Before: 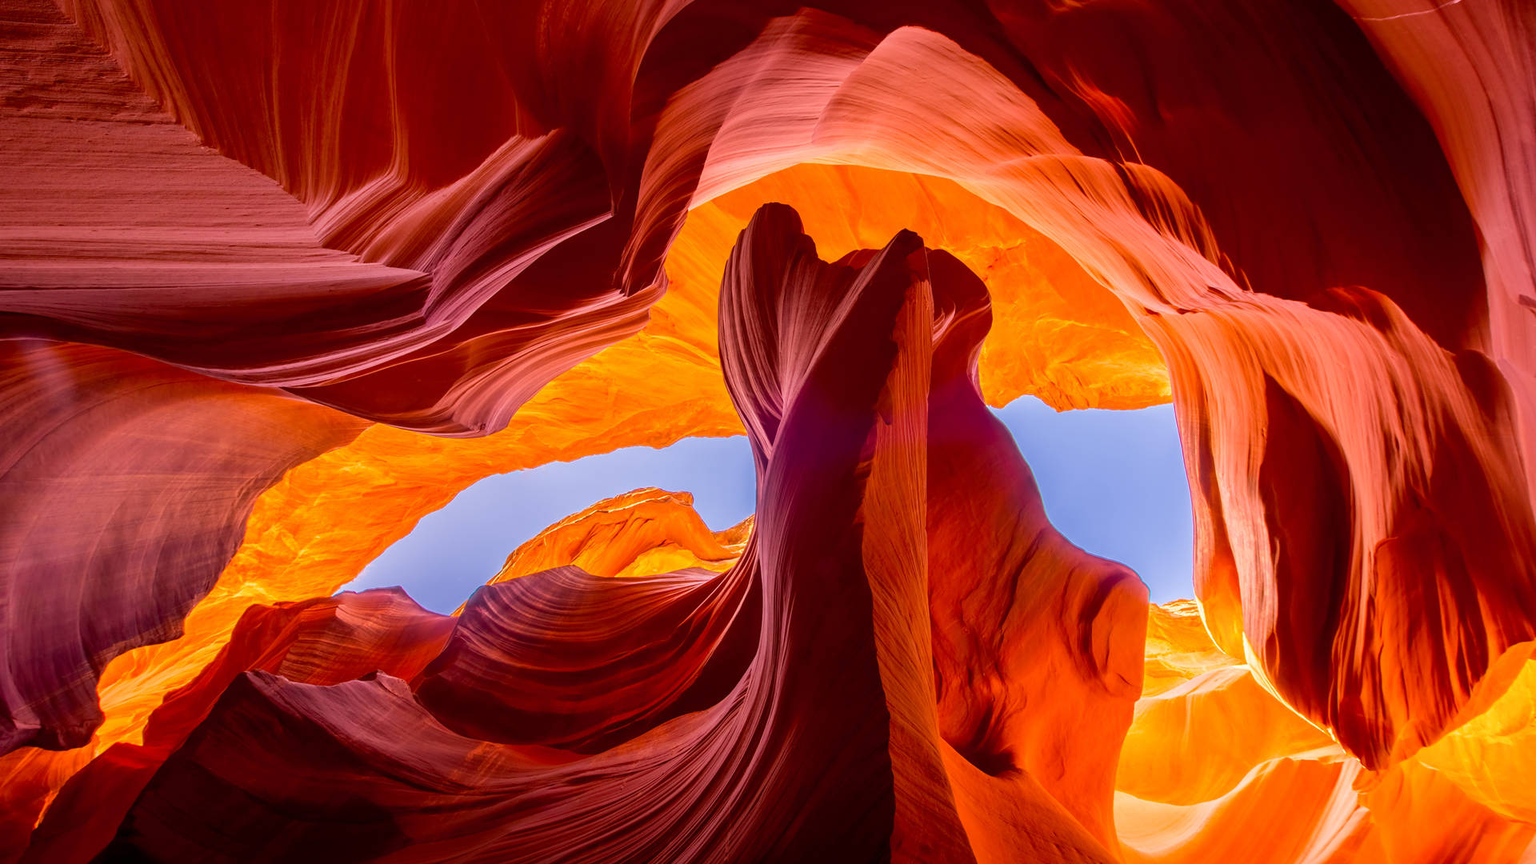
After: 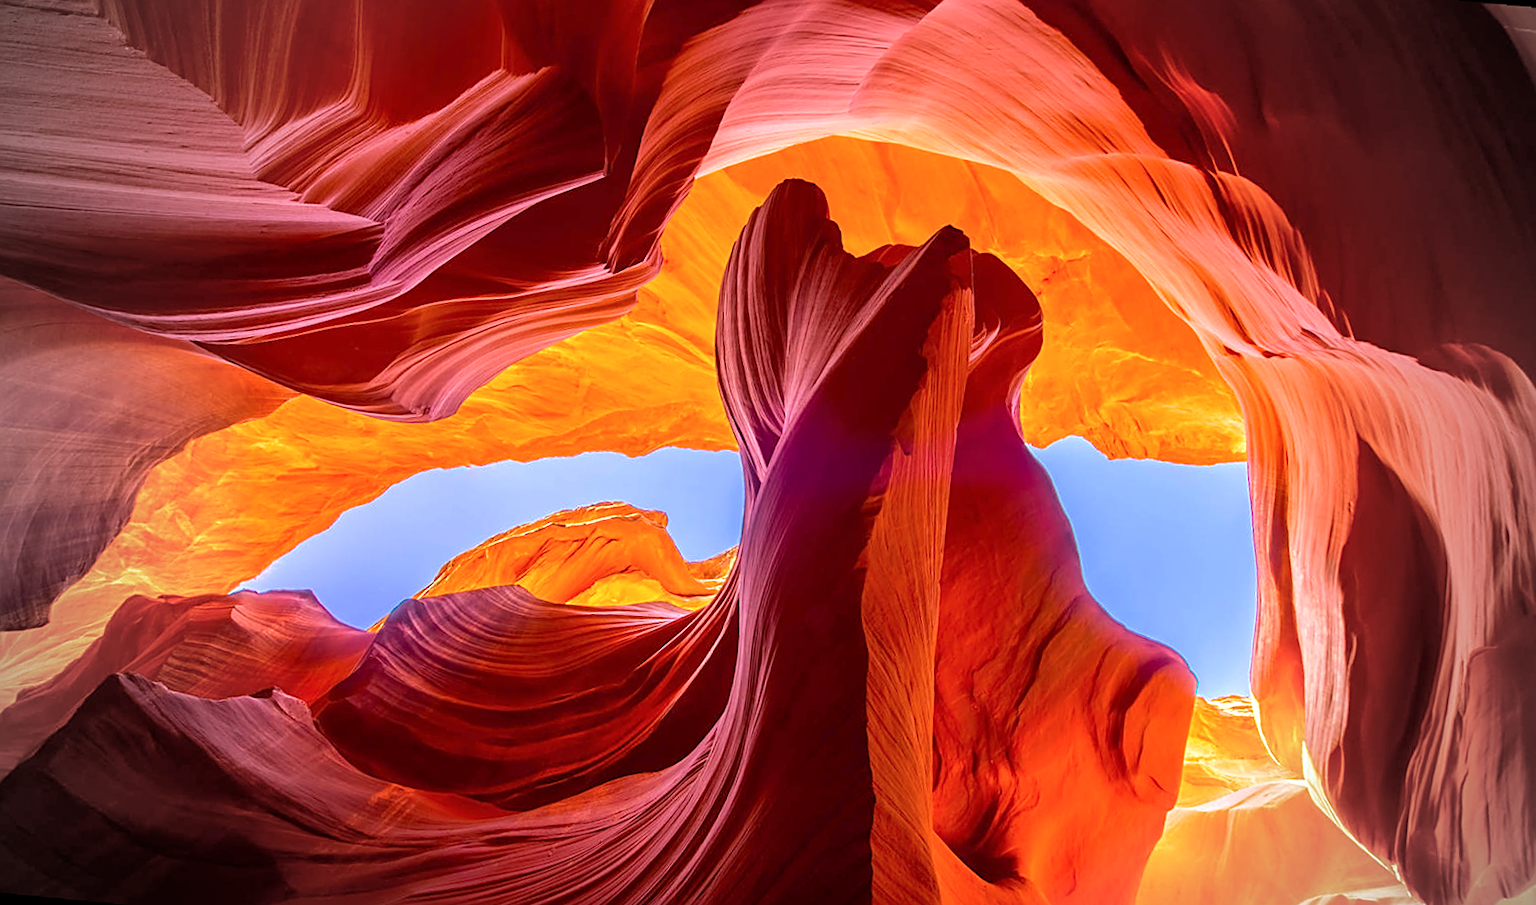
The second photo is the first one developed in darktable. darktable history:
exposure: black level correction 0.001, exposure 0.5 EV, compensate exposure bias true, compensate highlight preservation false
color calibration: x 0.37, y 0.382, temperature 4313.32 K
shadows and highlights: shadows 25, white point adjustment -3, highlights -30
sharpen: on, module defaults
rotate and perspective: rotation 2.27°, automatic cropping off
crop and rotate: angle -3.27°, left 5.211%, top 5.211%, right 4.607%, bottom 4.607%
vignetting: fall-off start 67.15%, brightness -0.442, saturation -0.691, width/height ratio 1.011, unbound false
